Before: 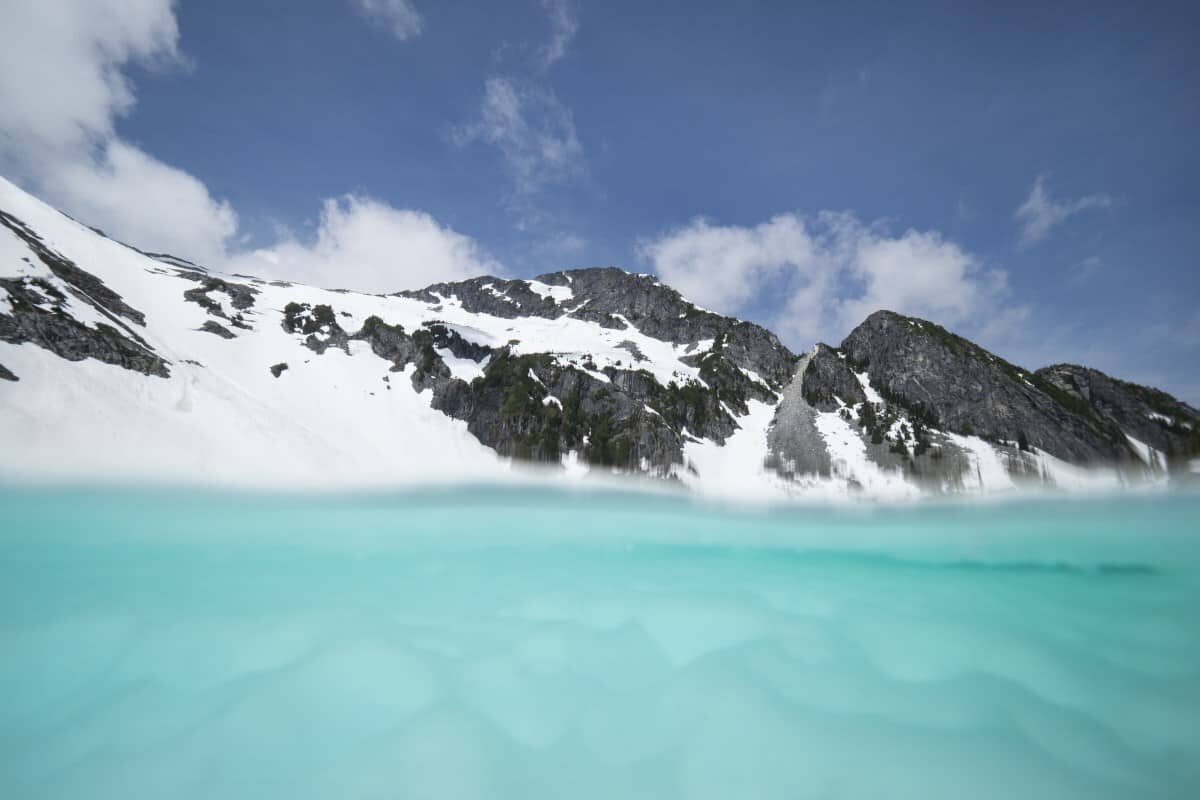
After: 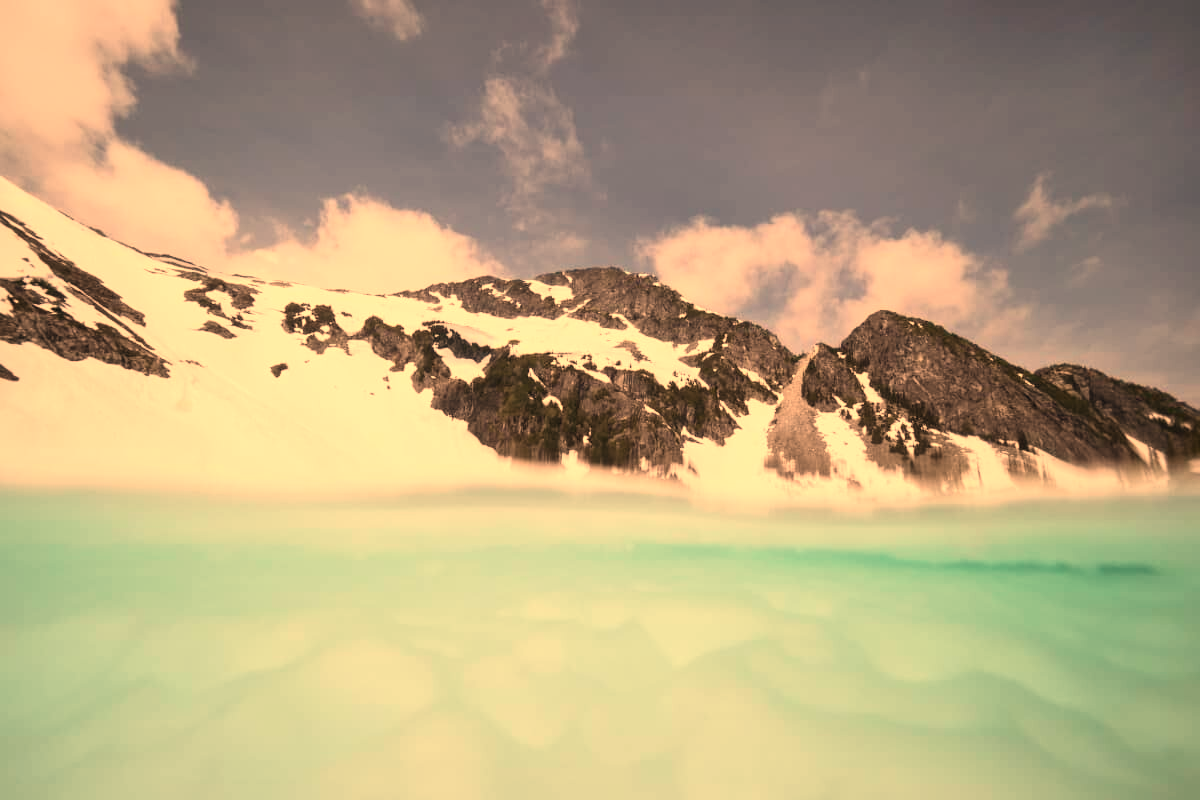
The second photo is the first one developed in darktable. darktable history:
contrast brightness saturation: contrast 0.15, brightness 0.05
white balance: red 1.467, blue 0.684
